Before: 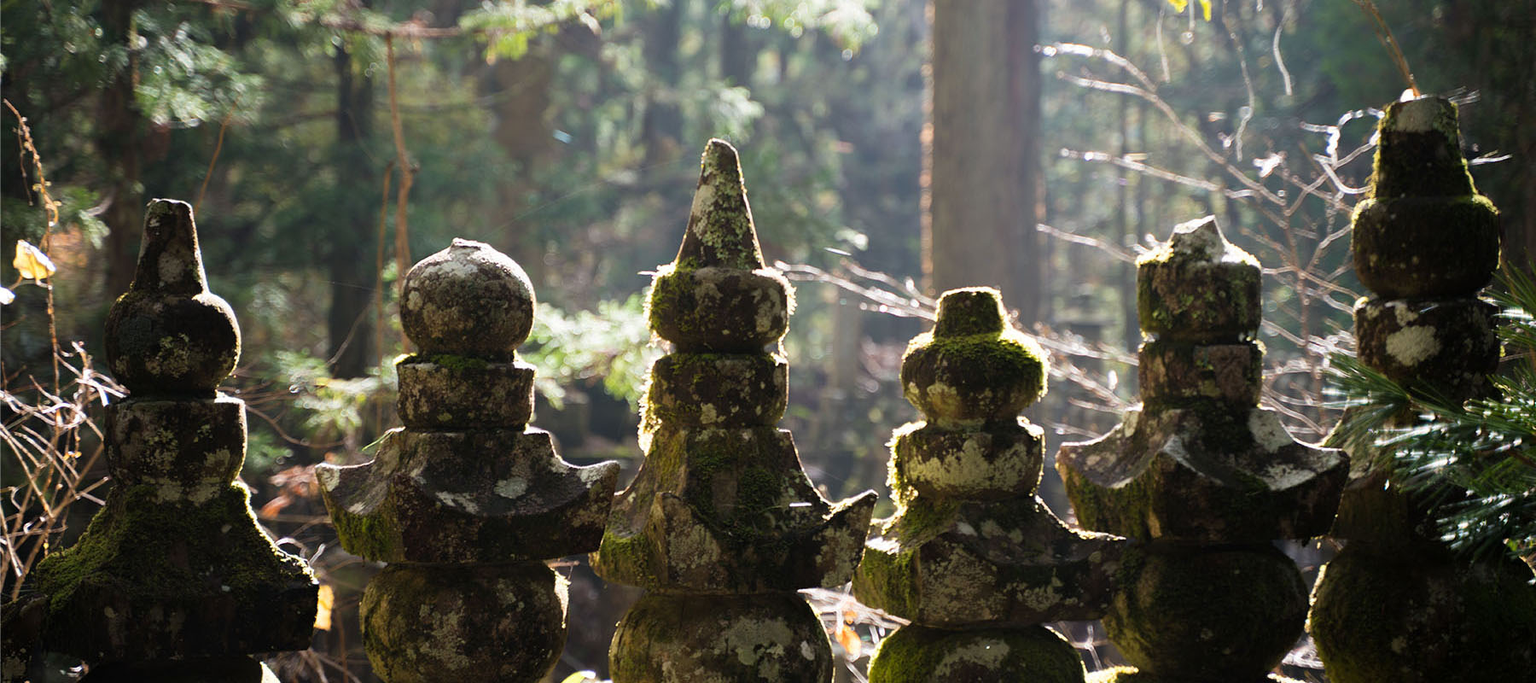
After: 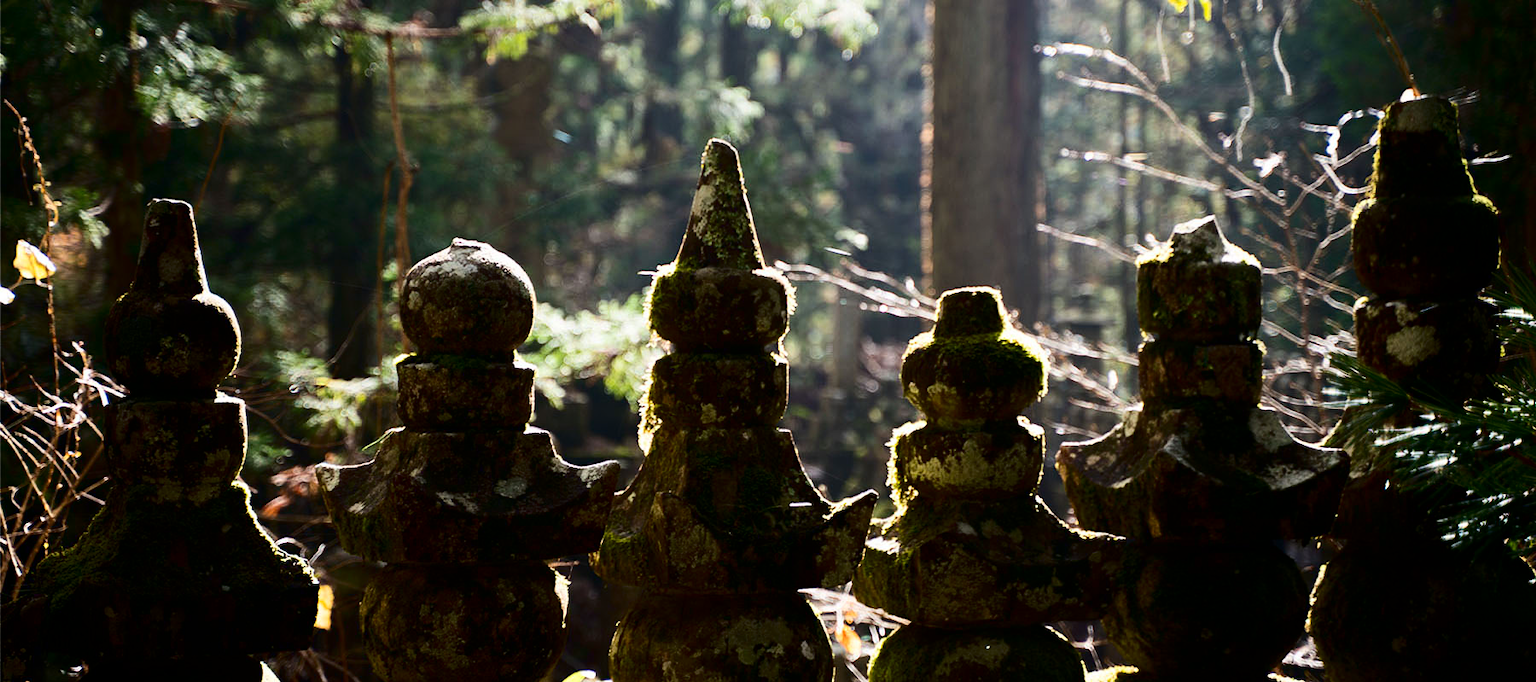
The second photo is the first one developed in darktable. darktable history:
levels: black 0.014%
contrast brightness saturation: contrast 0.238, brightness -0.236, saturation 0.142
